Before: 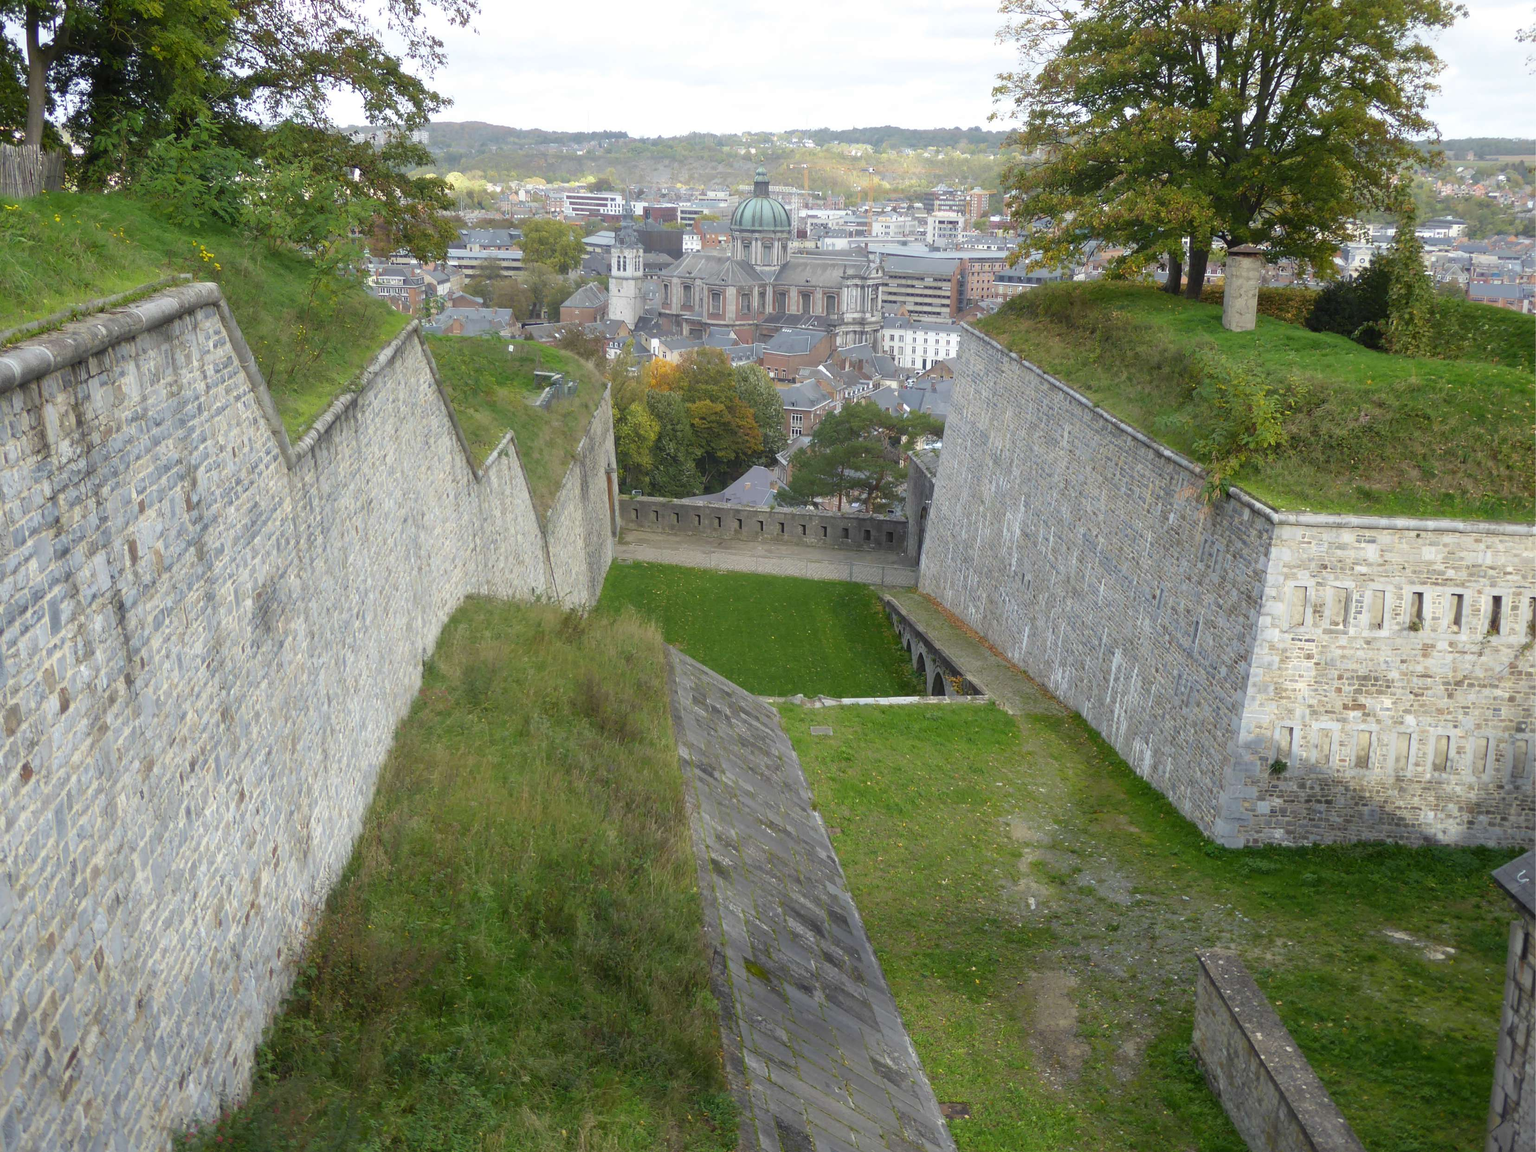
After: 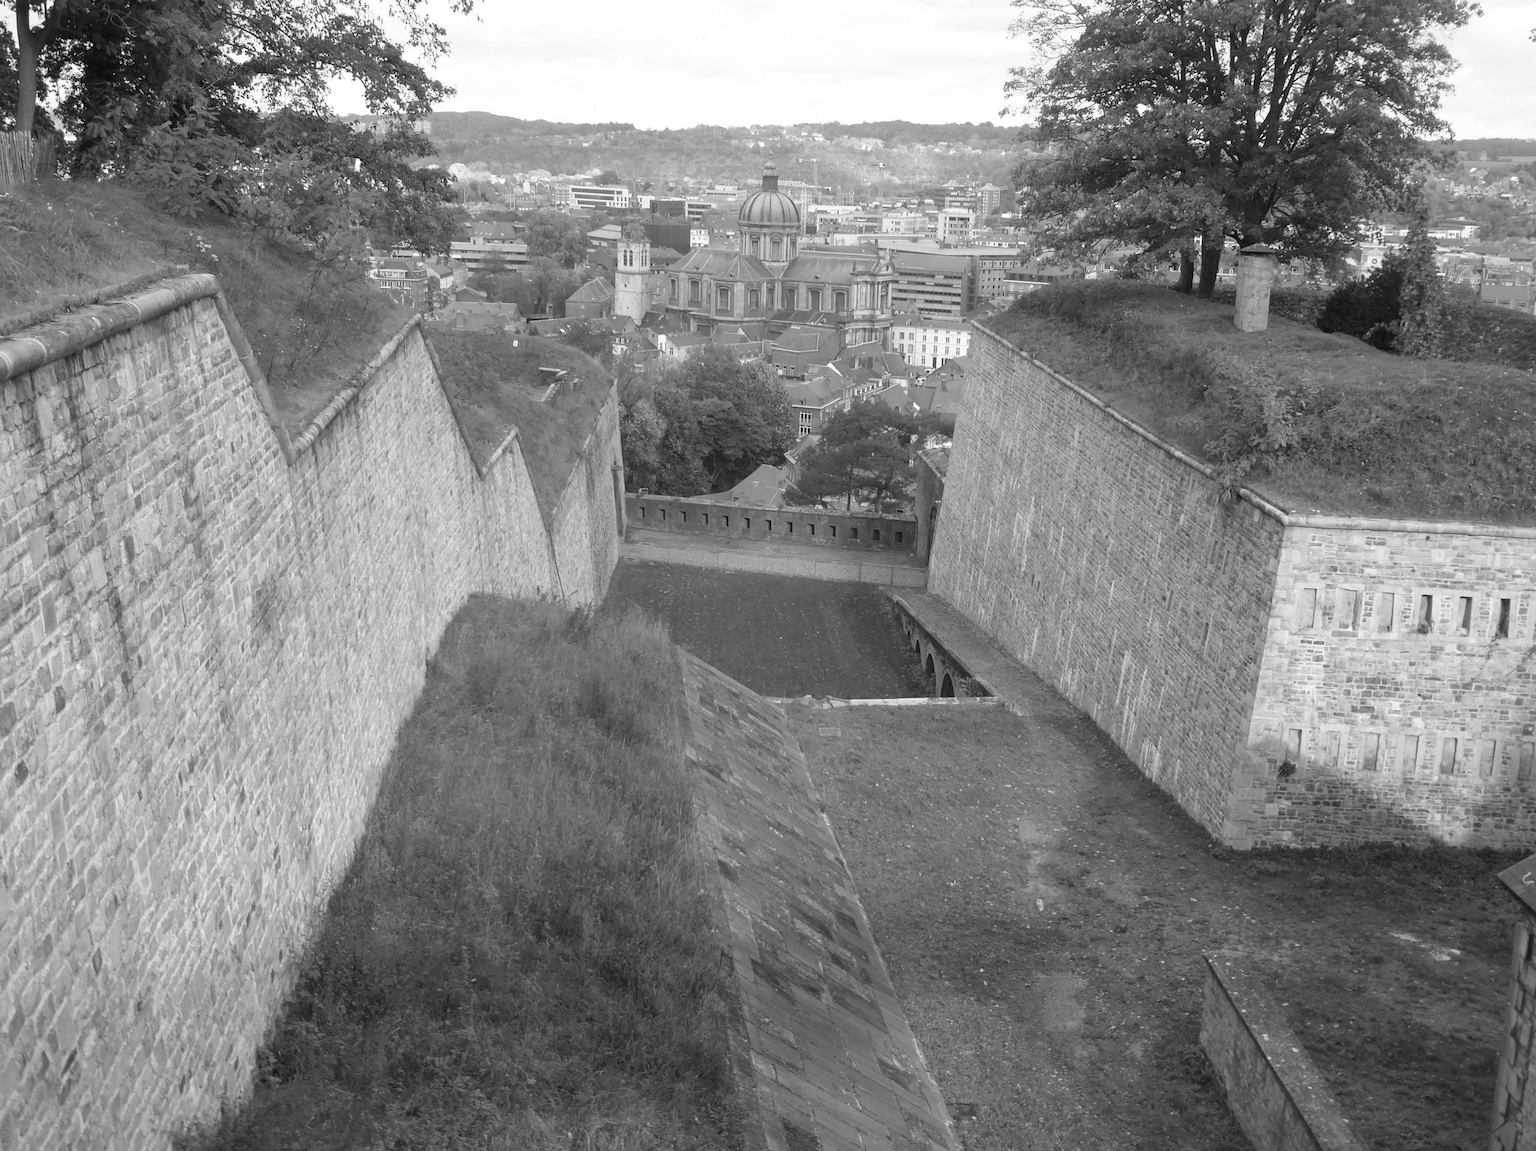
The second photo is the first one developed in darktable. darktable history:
color contrast: green-magenta contrast 0, blue-yellow contrast 0
rotate and perspective: rotation 0.174°, lens shift (vertical) 0.013, lens shift (horizontal) 0.019, shear 0.001, automatic cropping original format, crop left 0.007, crop right 0.991, crop top 0.016, crop bottom 0.997
